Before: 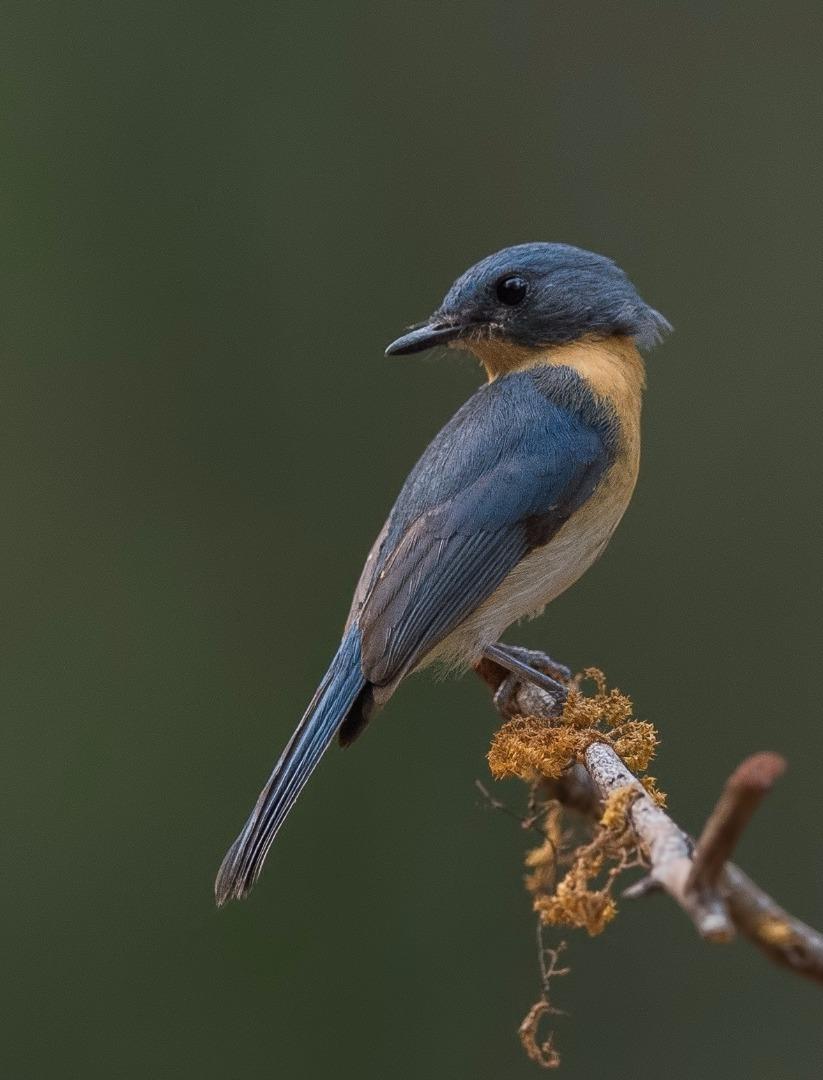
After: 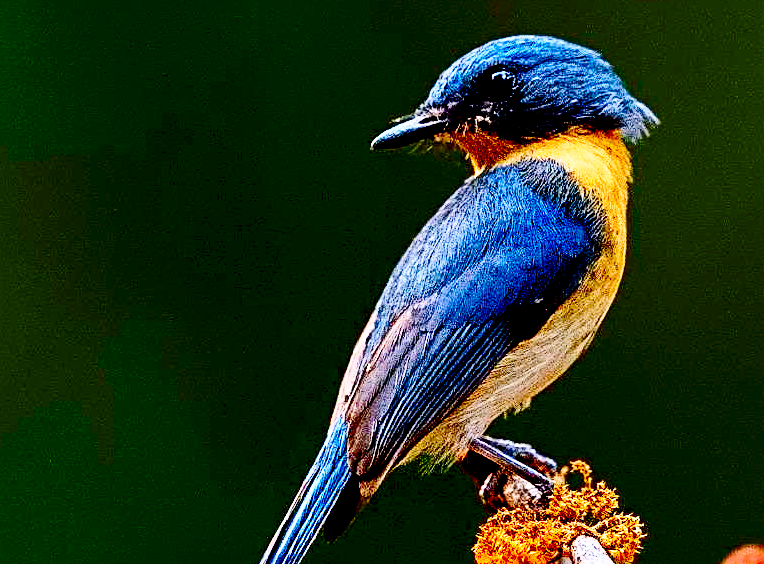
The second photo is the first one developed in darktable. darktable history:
crop: left 1.744%, top 19.225%, right 5.069%, bottom 28.357%
contrast brightness saturation: contrast 0.26, brightness 0.02, saturation 0.87
sharpen: radius 4
exposure: black level correction 0.04, exposure 0.5 EV, compensate highlight preservation false
base curve: curves: ch0 [(0, 0) (0.028, 0.03) (0.121, 0.232) (0.46, 0.748) (0.859, 0.968) (1, 1)], preserve colors none
